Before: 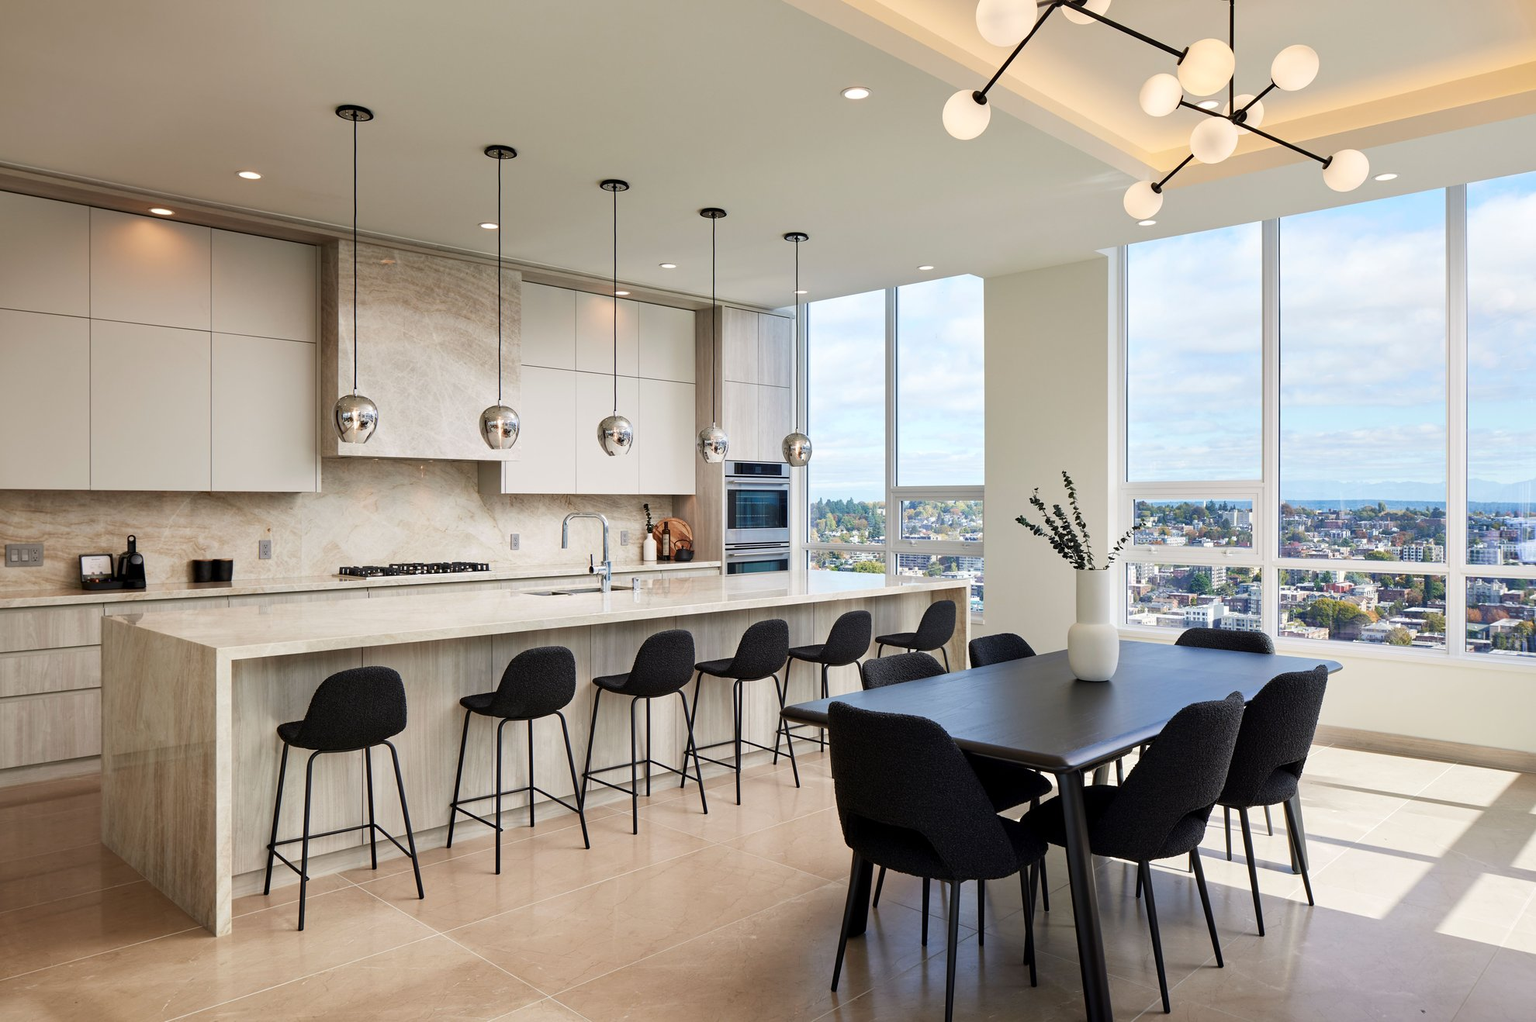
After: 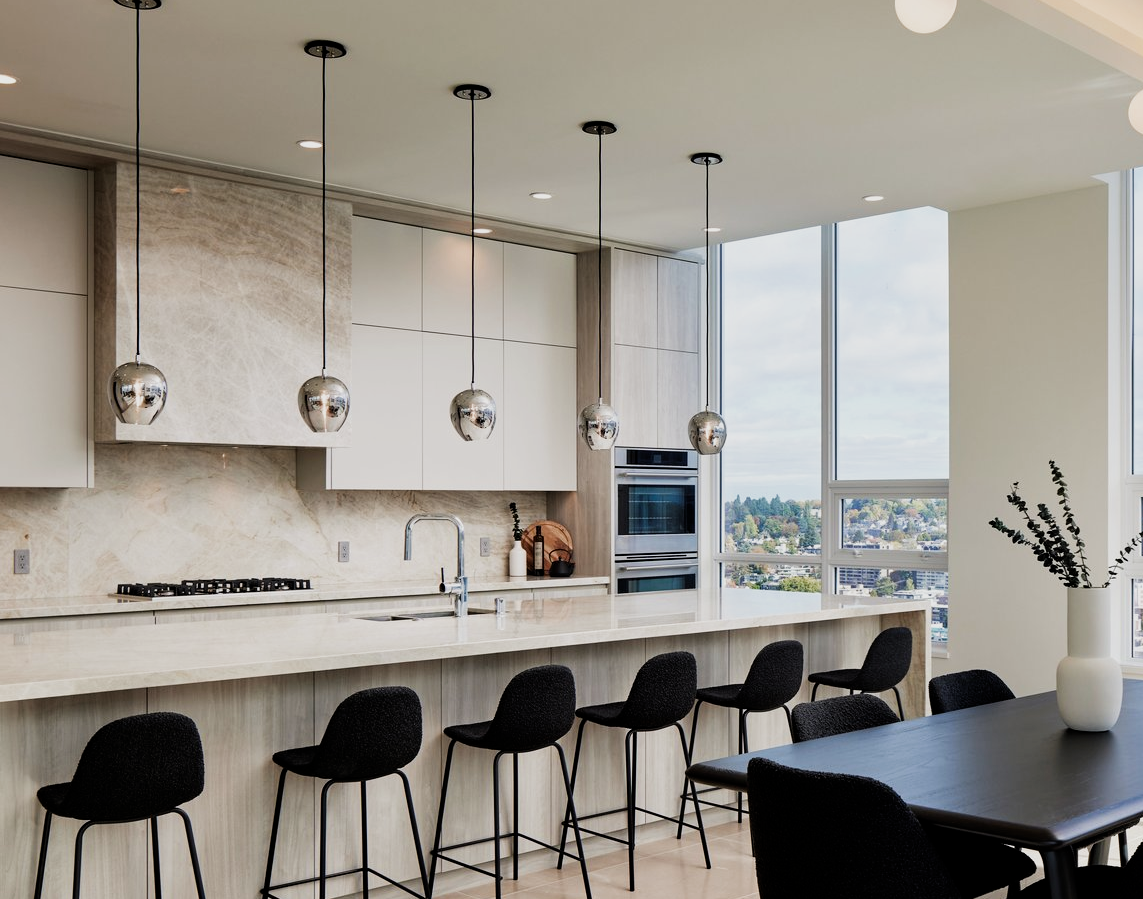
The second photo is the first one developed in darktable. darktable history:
crop: left 16.202%, top 11.208%, right 26.045%, bottom 20.557%
filmic rgb: middle gray luminance 21.73%, black relative exposure -14 EV, white relative exposure 2.96 EV, threshold 6 EV, target black luminance 0%, hardness 8.81, latitude 59.69%, contrast 1.208, highlights saturation mix 5%, shadows ↔ highlights balance 41.6%, add noise in highlights 0, color science v3 (2019), use custom middle-gray values true, iterations of high-quality reconstruction 0, contrast in highlights soft, enable highlight reconstruction true
